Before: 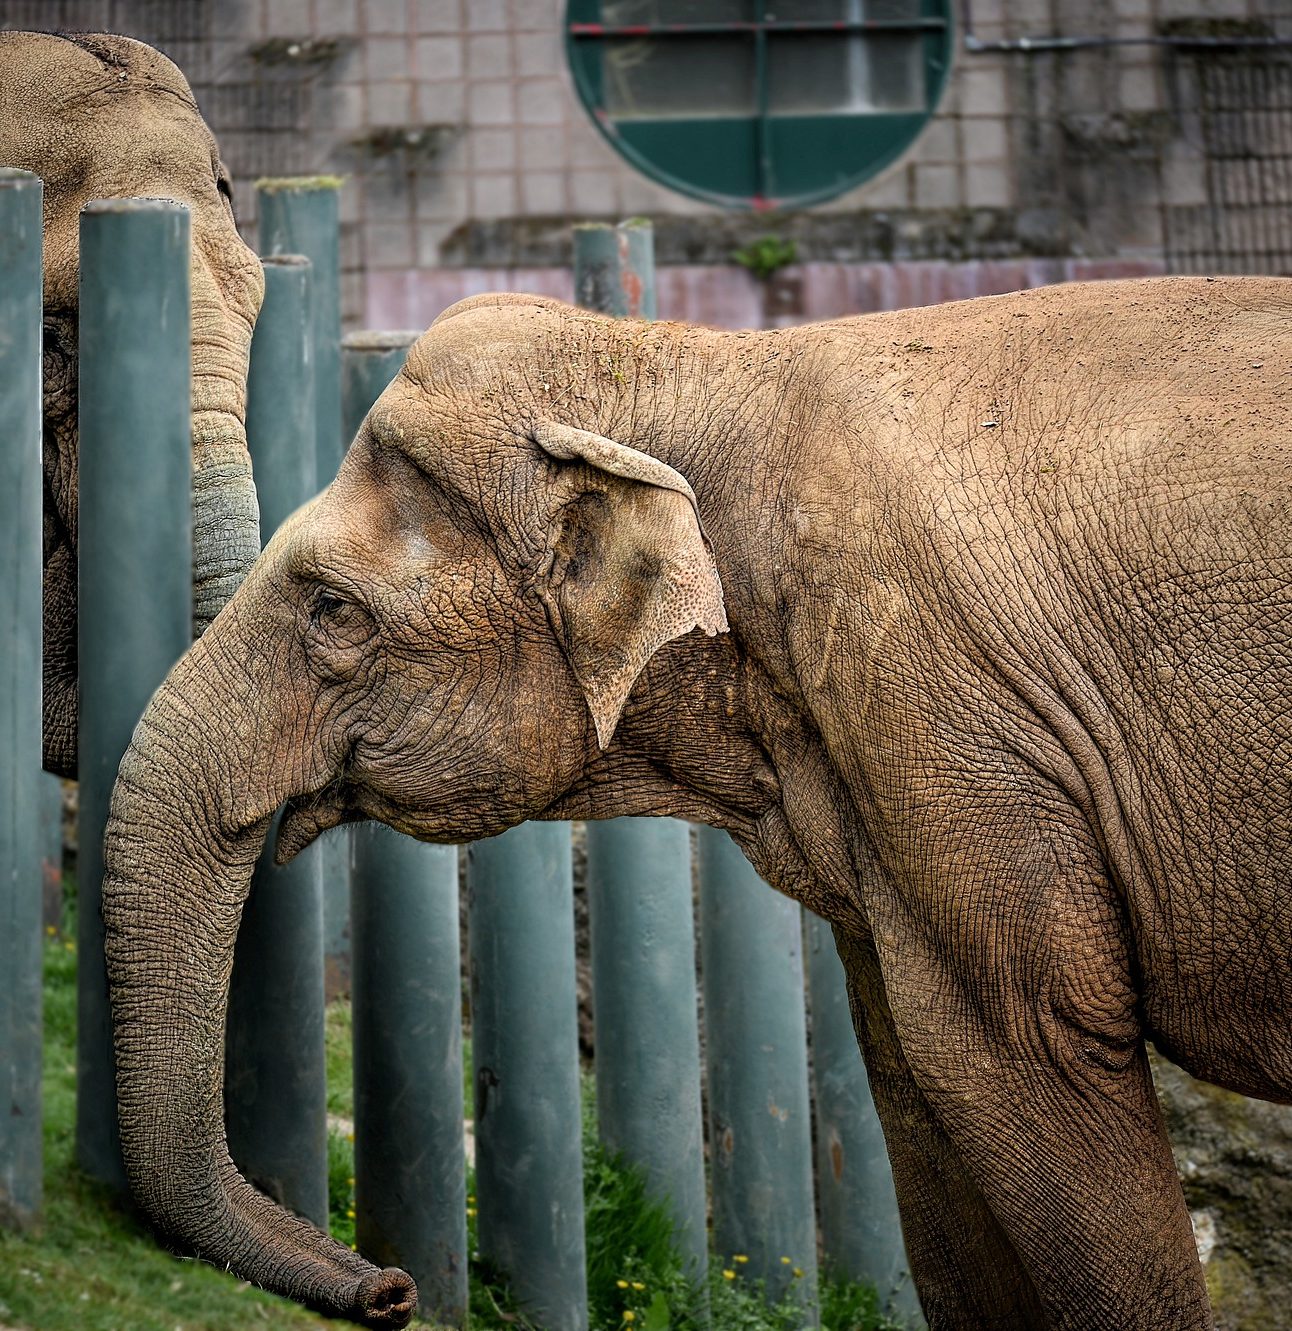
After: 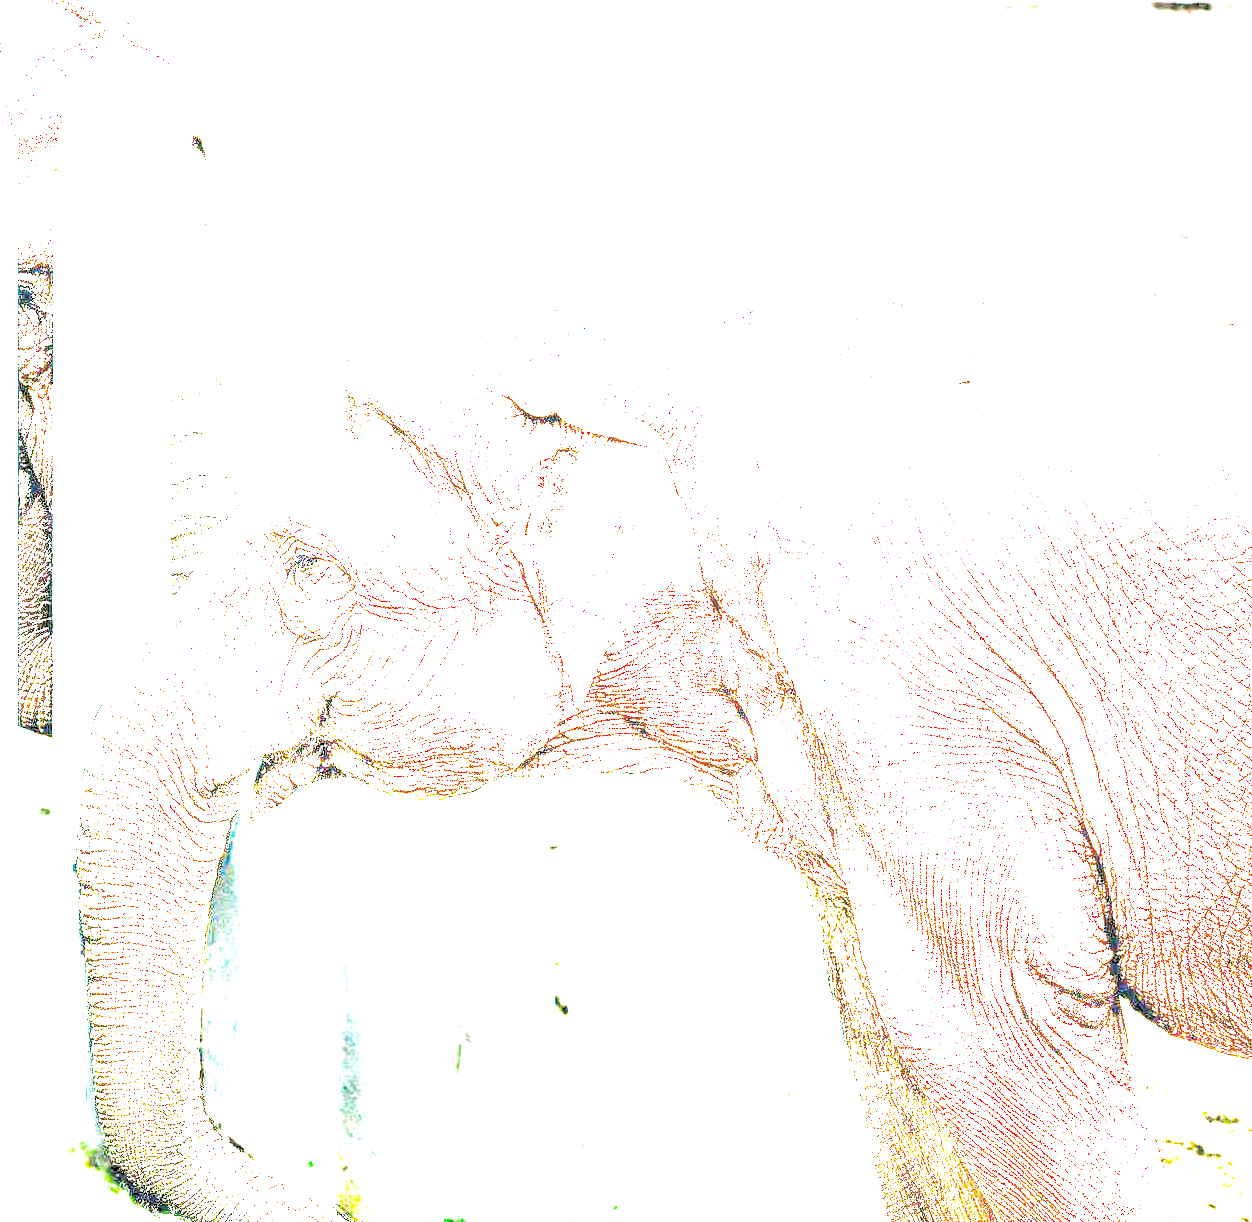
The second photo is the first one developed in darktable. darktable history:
crop: left 1.964%, top 3.251%, right 1.122%, bottom 4.933%
split-toning: shadows › hue 205.2°, shadows › saturation 0.29, highlights › hue 50.4°, highlights › saturation 0.38, balance -49.9
exposure: exposure 8 EV, compensate highlight preservation false
tone equalizer: on, module defaults
